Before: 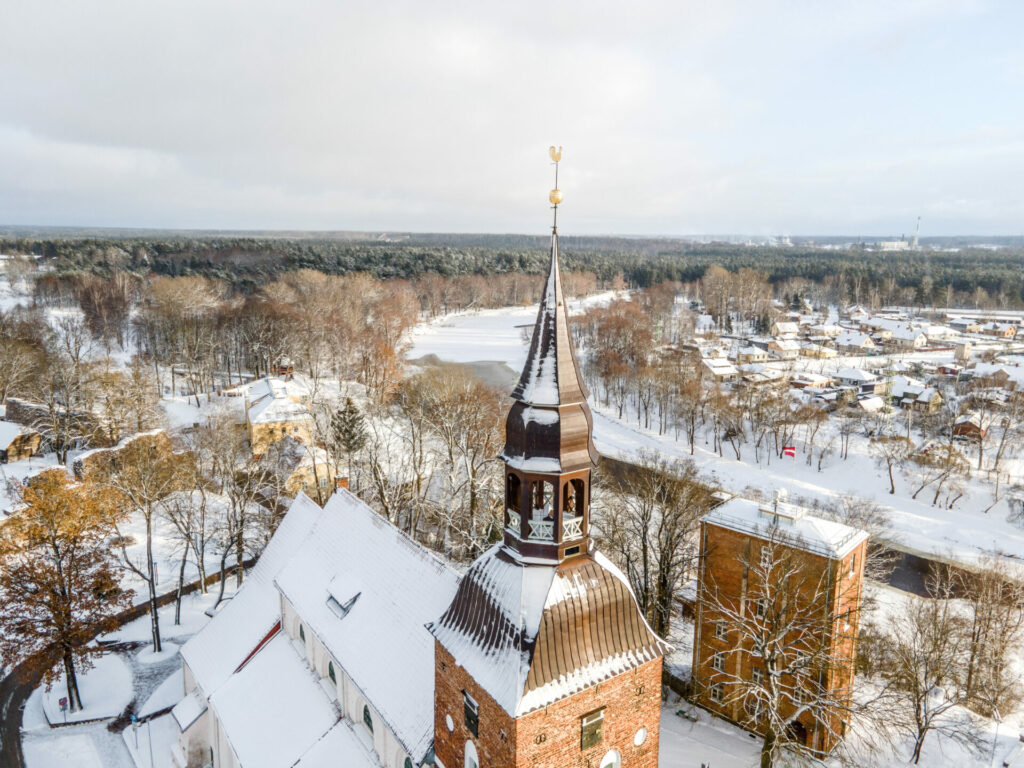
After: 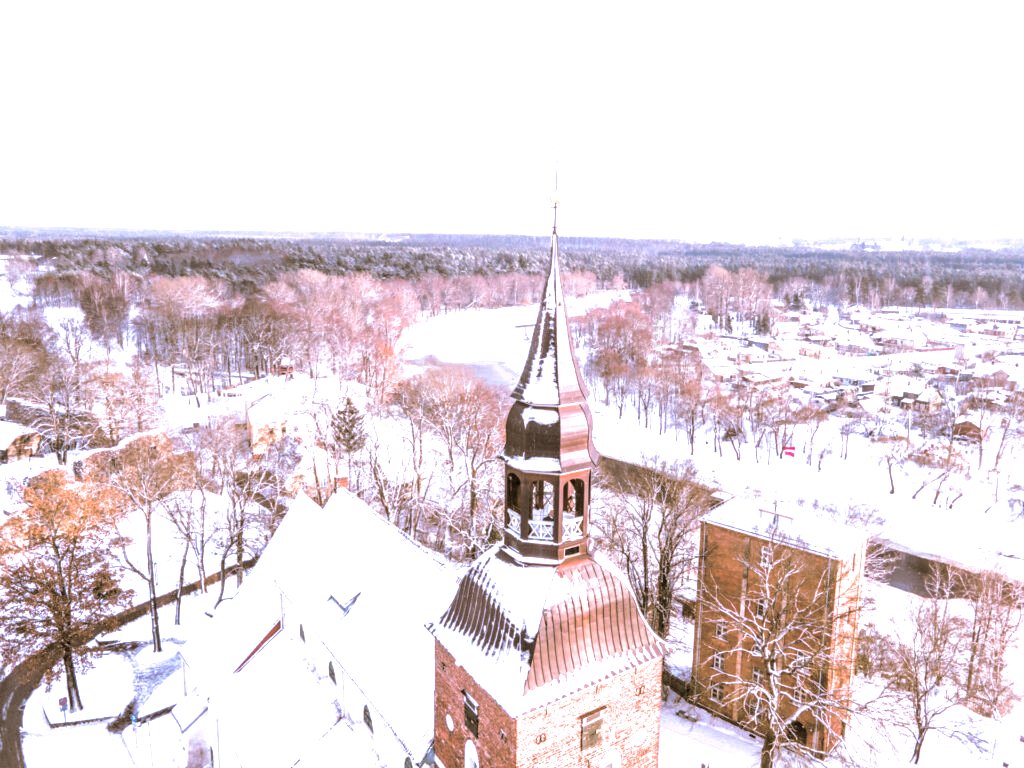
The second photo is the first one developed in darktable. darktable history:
split-toning: shadows › hue 37.98°, highlights › hue 185.58°, balance -55.261
exposure: black level correction 0, exposure 1.3 EV, compensate exposure bias true, compensate highlight preservation false
color balance: contrast -15%
tone equalizer: on, module defaults
color correction: highlights a* 15.03, highlights b* -25.07
